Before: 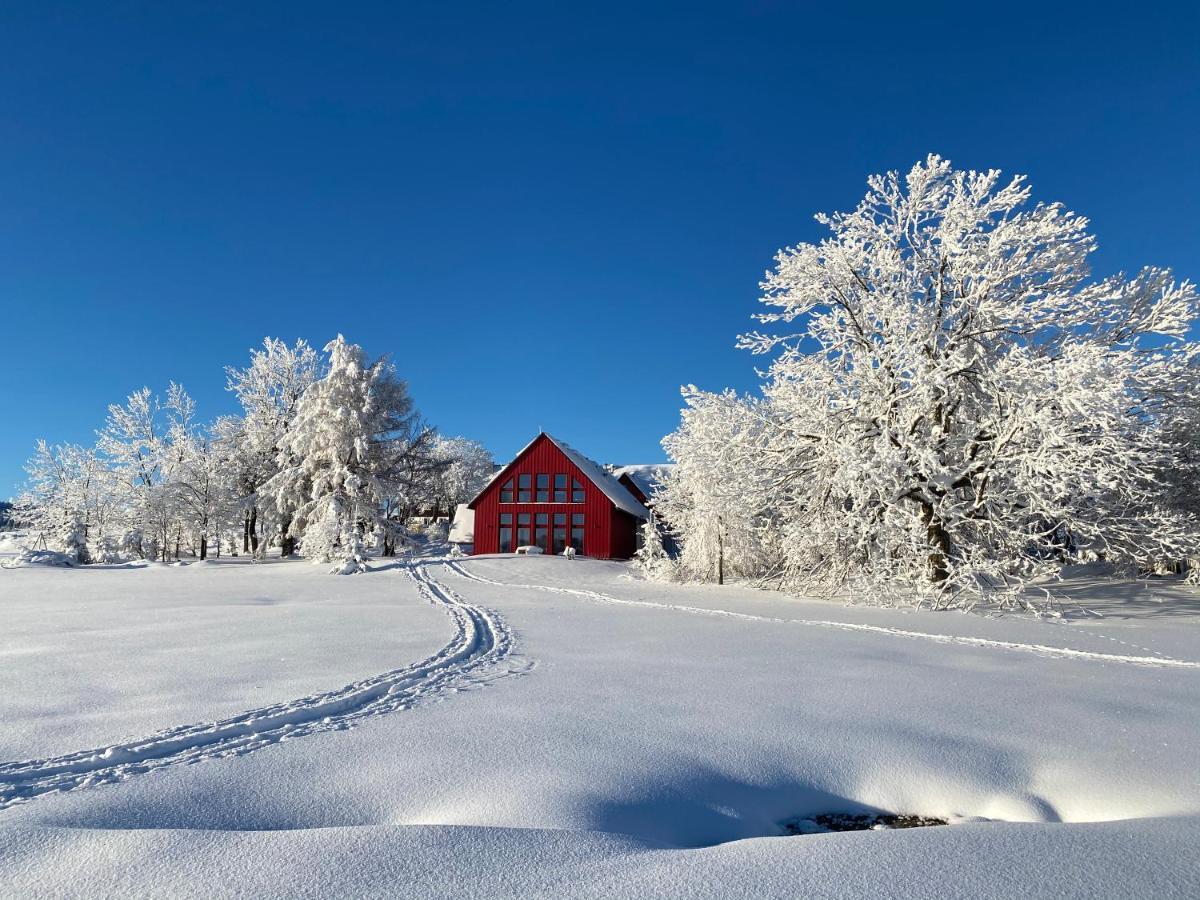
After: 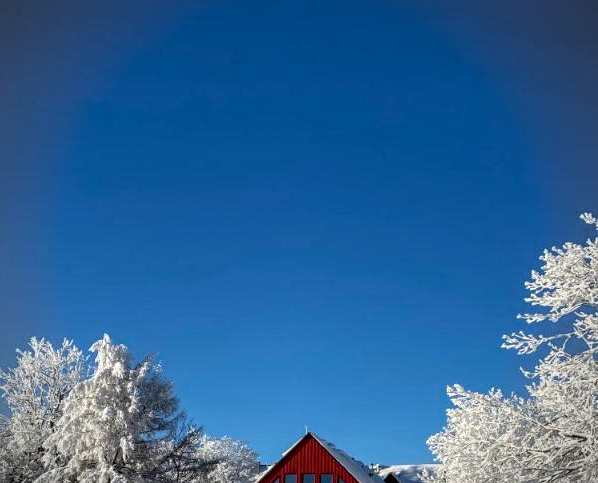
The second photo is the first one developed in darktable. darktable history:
exposure: black level correction 0.004, exposure 0.015 EV, compensate exposure bias true, compensate highlight preservation false
vignetting: on, module defaults
color zones: curves: ch0 [(0, 0.558) (0.143, 0.548) (0.286, 0.447) (0.429, 0.259) (0.571, 0.5) (0.714, 0.5) (0.857, 0.593) (1, 0.558)]; ch1 [(0, 0.543) (0.01, 0.544) (0.12, 0.492) (0.248, 0.458) (0.5, 0.534) (0.748, 0.5) (0.99, 0.469) (1, 0.543)]; ch2 [(0, 0.507) (0.143, 0.522) (0.286, 0.505) (0.429, 0.5) (0.571, 0.5) (0.714, 0.5) (0.857, 0.5) (1, 0.507)]
local contrast: on, module defaults
crop: left 19.547%, right 30.585%, bottom 46.325%
